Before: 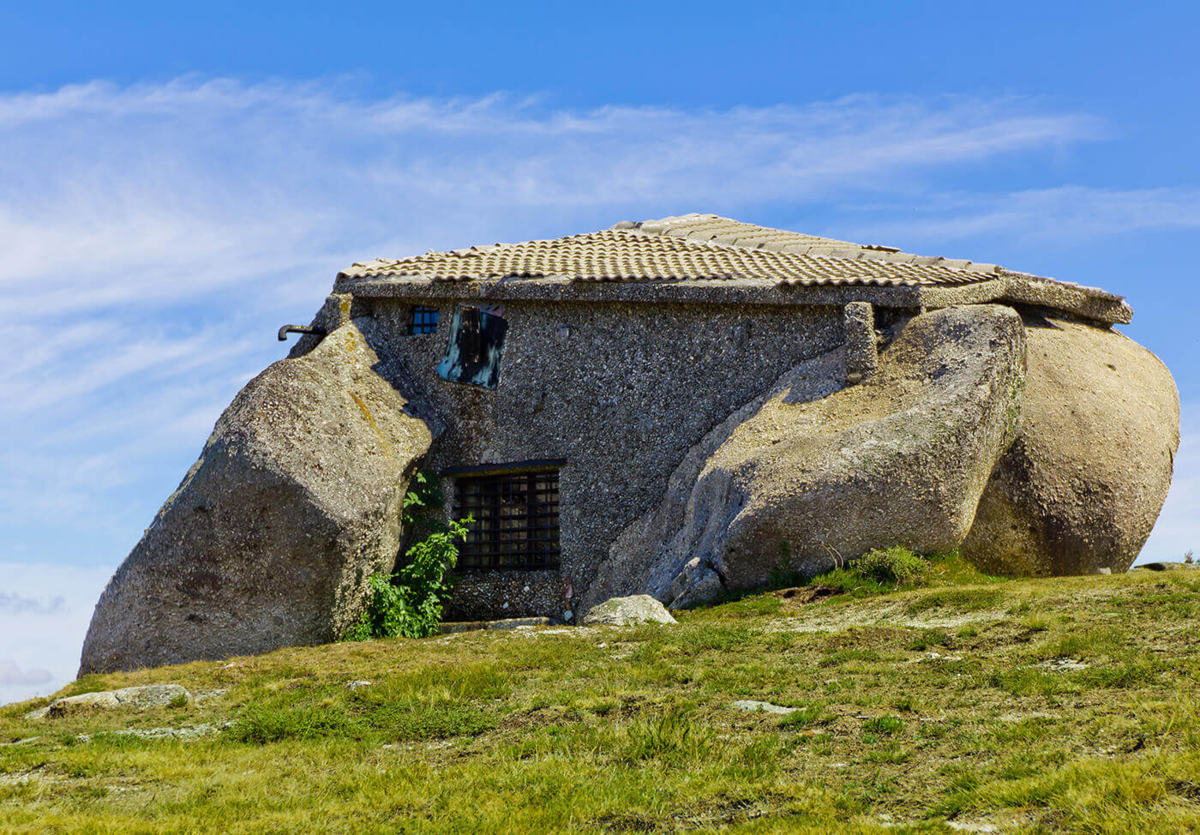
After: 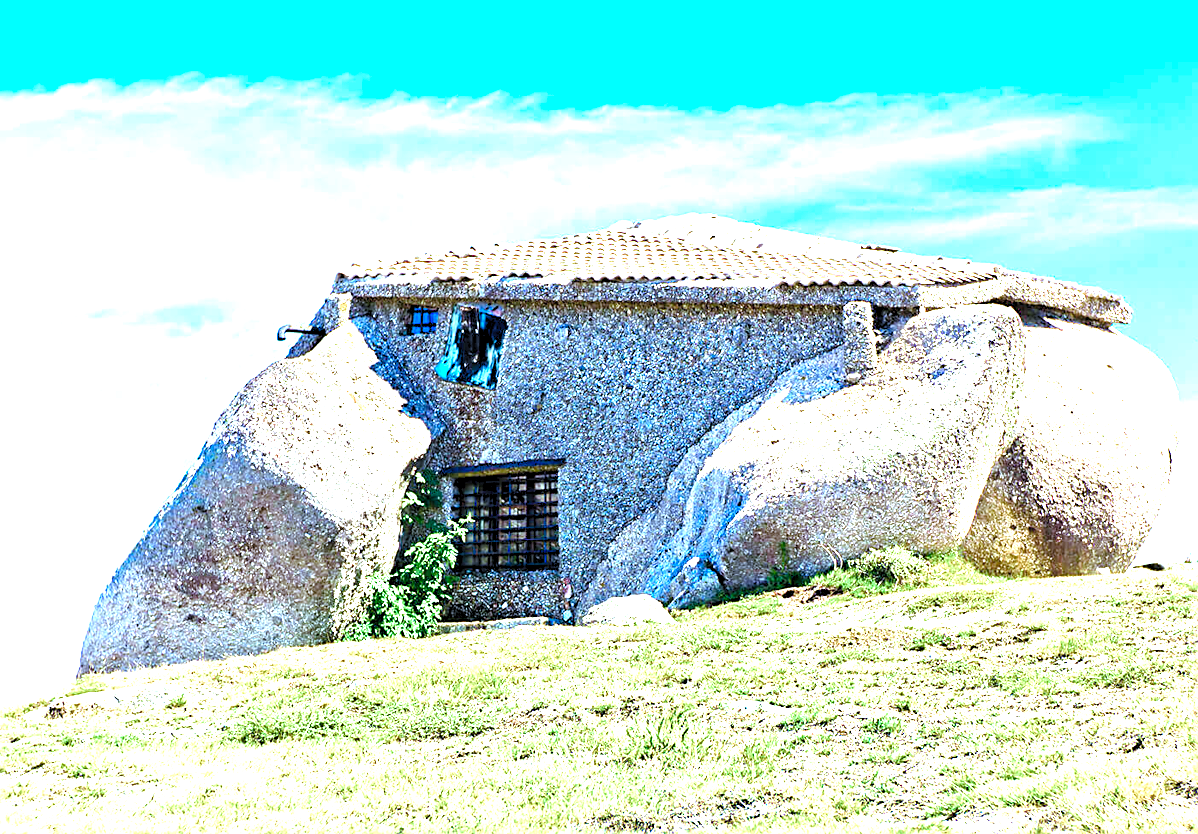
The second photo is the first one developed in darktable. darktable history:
crop: left 0.162%
exposure: black level correction 0, exposure 1.688 EV, compensate exposure bias true, compensate highlight preservation false
base curve: curves: ch0 [(0, 0) (0.303, 0.277) (1, 1)], preserve colors none
levels: levels [0.036, 0.364, 0.827]
sharpen: on, module defaults
color calibration: output R [0.994, 0.059, -0.119, 0], output G [-0.036, 1.09, -0.119, 0], output B [0.078, -0.108, 0.961, 0], illuminant Planckian (black body), x 0.376, y 0.373, temperature 4115.26 K
color correction: highlights a* 15.03, highlights b* -24.52
color balance rgb: highlights gain › luminance 15.39%, highlights gain › chroma 6.959%, highlights gain › hue 125.46°, perceptual saturation grading › global saturation -0.066%, perceptual saturation grading › highlights -32.55%, perceptual saturation grading › mid-tones 5.551%, perceptual saturation grading › shadows 19.06%, contrast 15.633%
